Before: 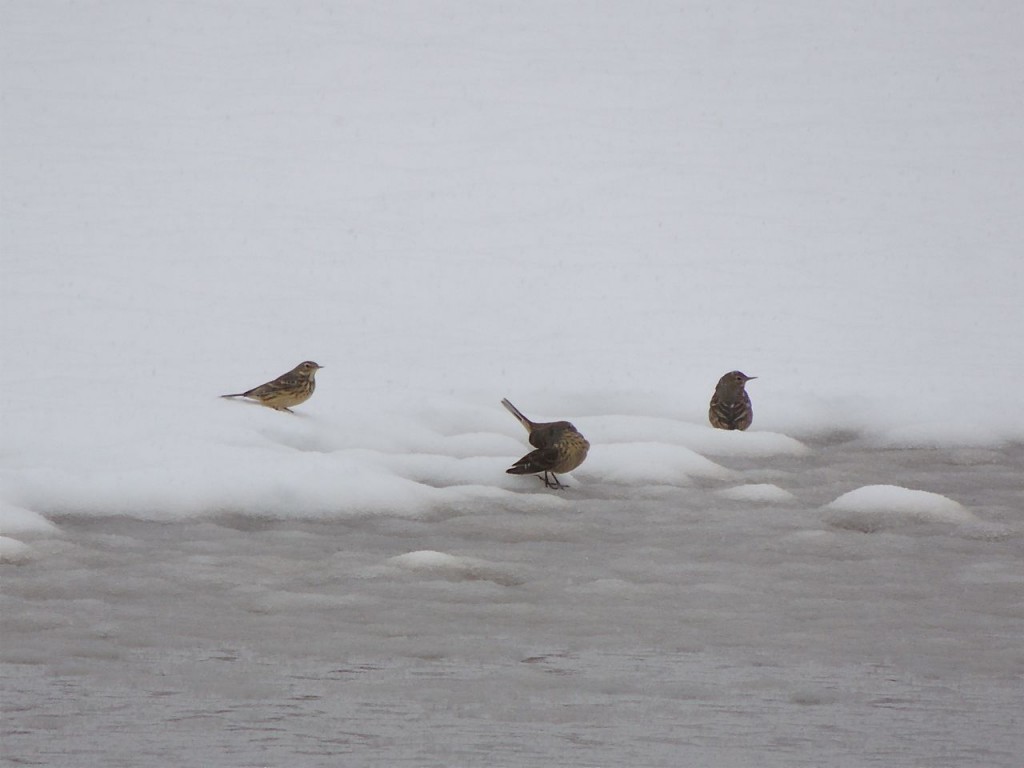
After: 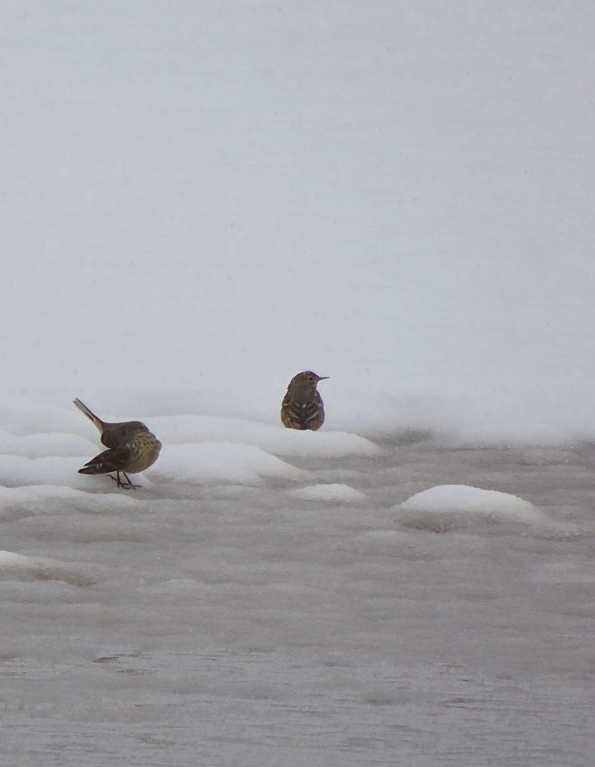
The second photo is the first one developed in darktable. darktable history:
color calibration: illuminant same as pipeline (D50), adaptation none (bypass), x 0.331, y 0.334, temperature 5018.92 K
color zones: curves: ch0 [(0, 0.5) (0.125, 0.4) (0.25, 0.5) (0.375, 0.4) (0.5, 0.4) (0.625, 0.35) (0.75, 0.35) (0.875, 0.5)]; ch1 [(0, 0.35) (0.125, 0.45) (0.25, 0.35) (0.375, 0.35) (0.5, 0.35) (0.625, 0.35) (0.75, 0.45) (0.875, 0.35)]; ch2 [(0, 0.6) (0.125, 0.5) (0.25, 0.5) (0.375, 0.6) (0.5, 0.6) (0.625, 0.5) (0.75, 0.5) (0.875, 0.5)]
contrast brightness saturation: saturation 0.184
crop: left 41.868%
